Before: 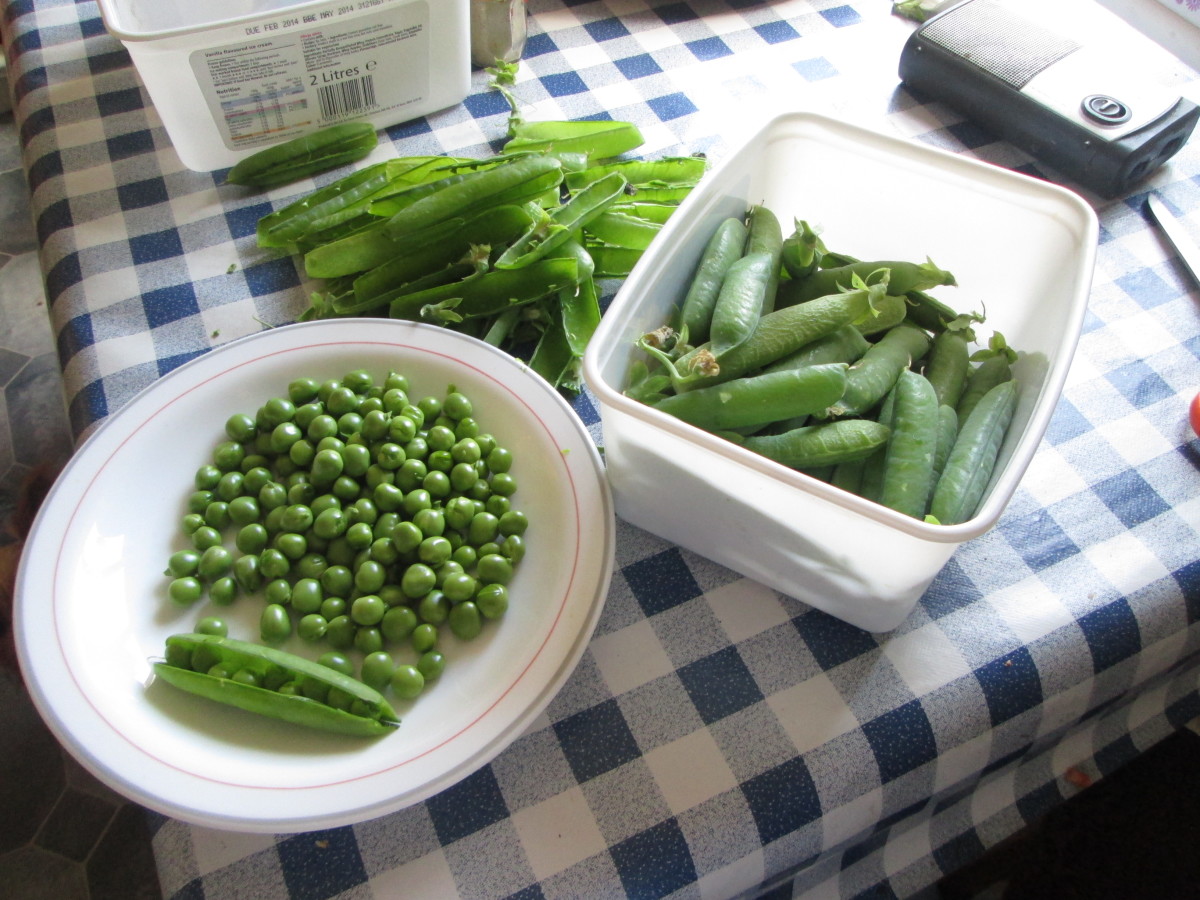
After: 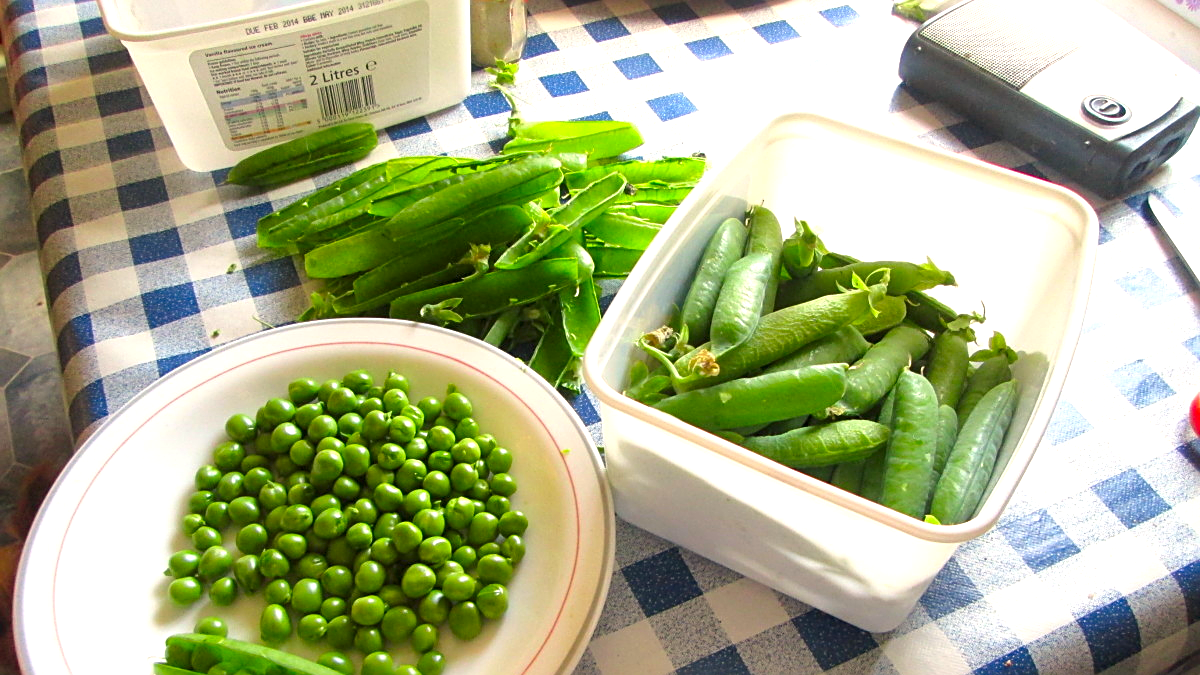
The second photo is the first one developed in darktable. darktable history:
local contrast: mode bilateral grid, contrast 19, coarseness 50, detail 120%, midtone range 0.2
contrast brightness saturation: saturation 0.505
color calibration: x 0.328, y 0.346, temperature 5614.41 K
exposure: black level correction 0.001, exposure 0.5 EV, compensate highlight preservation false
sharpen: amount 0.539
crop: bottom 24.986%
